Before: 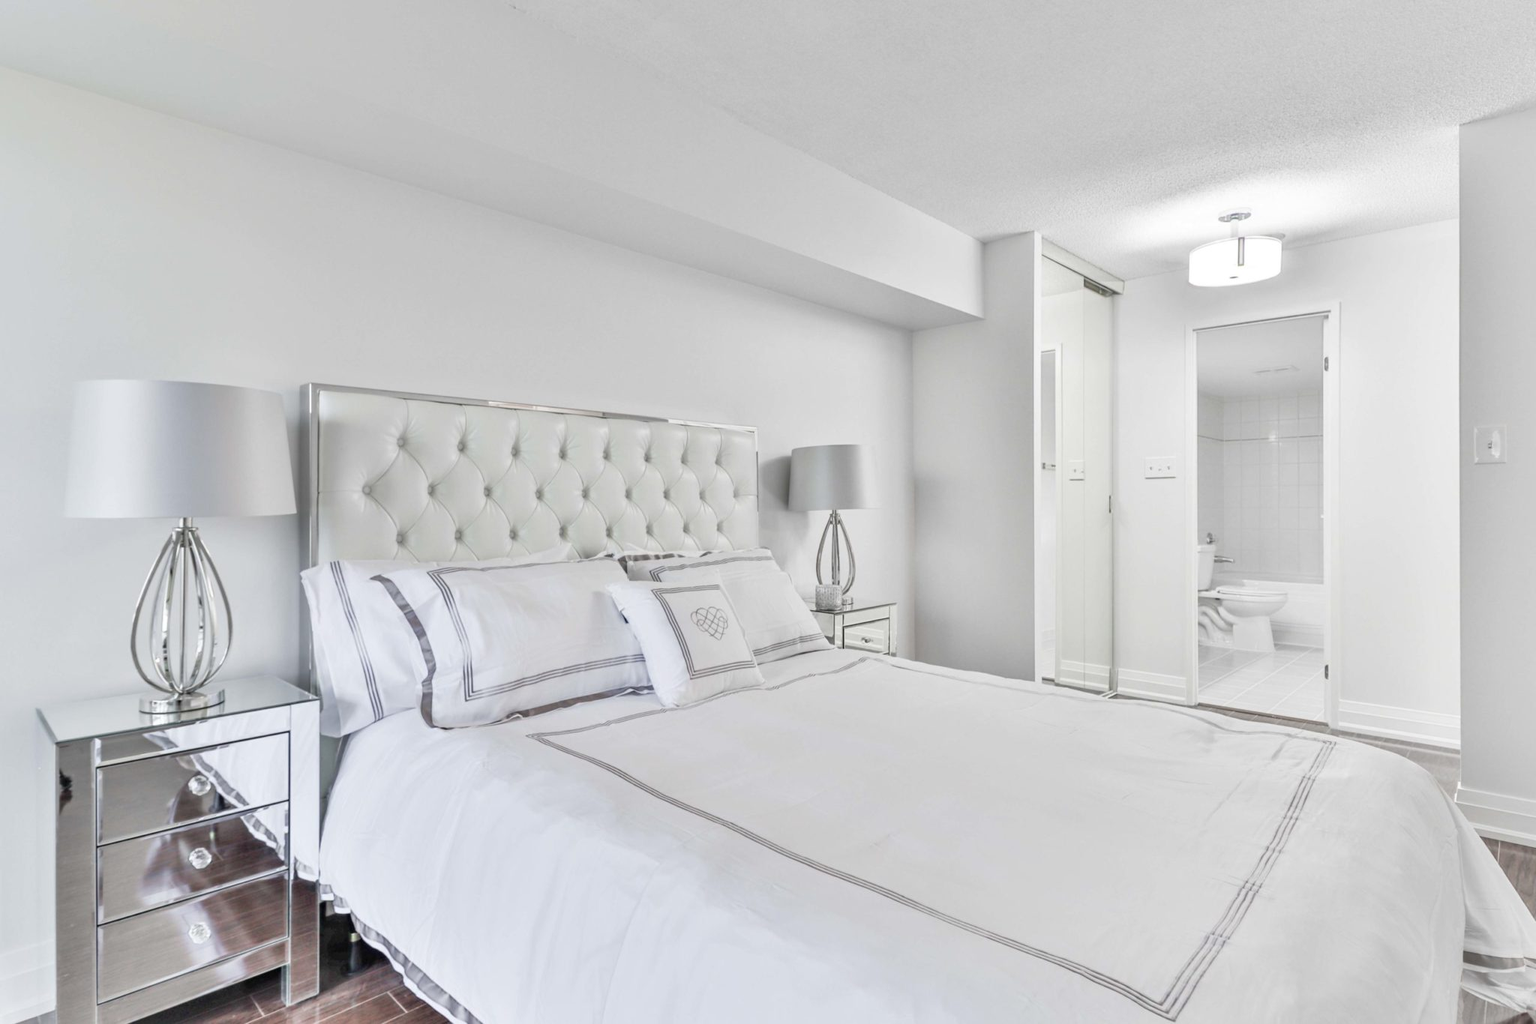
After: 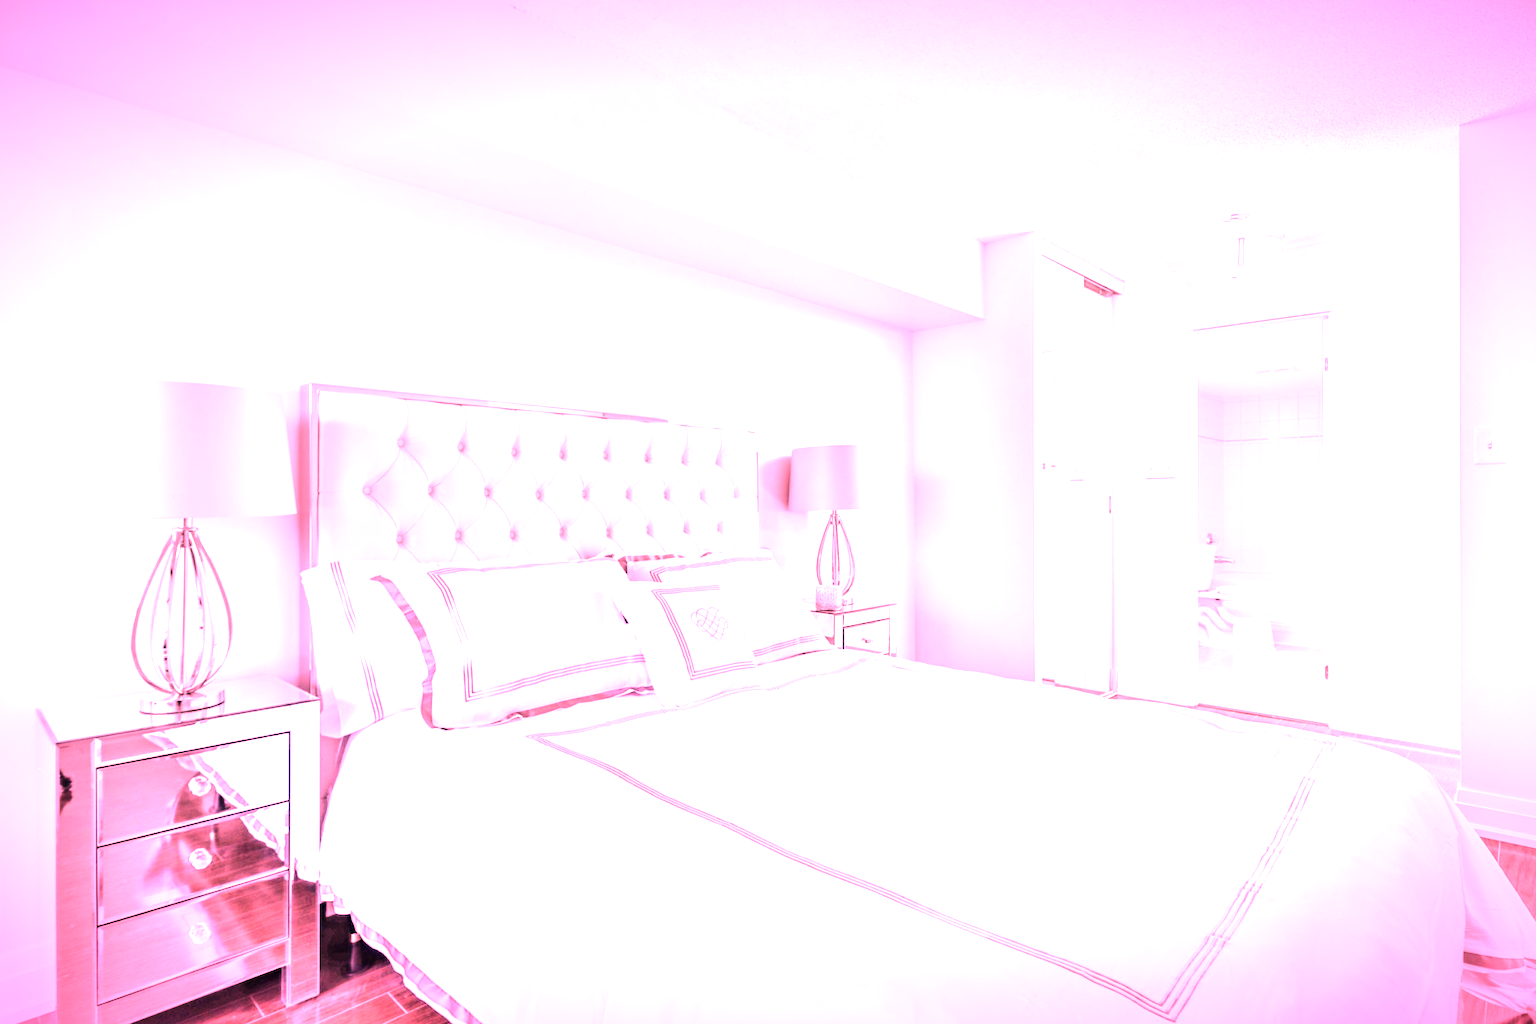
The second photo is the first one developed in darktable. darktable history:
denoise (profiled): patch size 4, strength 0.75, central pixel weight 0, a [0, 0, 0], b [0, 0, 0], mode non-local means, y [[0, 0, 0.5 ×5] ×4, [0.5 ×7], [0.5 ×7]], fix various bugs in algorithm false, upgrade profiled transform false, color mode RGB, compensate highlight preservation false | blend: blend mode normal, opacity 100%; mask: uniform (no mask)
shadows and highlights: shadows 30.86, highlights 0, soften with gaussian | blend: blend mode normal, opacity 67%; mask: uniform (no mask)
exposure: black level correction 0.001, compensate highlight preservation false
contrast brightness saturation: contrast 0.07
white balance: red 2.386, blue 1.474
color balance: mode lift, gamma, gain (sRGB)
color zones: curves: ch0 [(0, 0.558) (0.143, 0.559) (0.286, 0.529) (0.429, 0.505) (0.571, 0.5) (0.714, 0.5) (0.857, 0.5) (1, 0.558)]; ch1 [(0, 0.469) (0.01, 0.469) (0.12, 0.446) (0.248, 0.469) (0.5, 0.5) (0.748, 0.5) (0.99, 0.469) (1, 0.469)]
vignetting: fall-off start 98.29%, fall-off radius 100%, brightness -1, saturation 0.5, width/height ratio 1.428
color correction: highlights a* 0.207, highlights b* 2.7, shadows a* -0.874, shadows b* -4.78
tone curve: curves: ch0 [(0, 0) (0.265, 0.253) (0.732, 0.751) (1, 1)], color space Lab, linked channels, preserve colors none | blend: blend mode normal, opacity 66%; mask: uniform (no mask)
